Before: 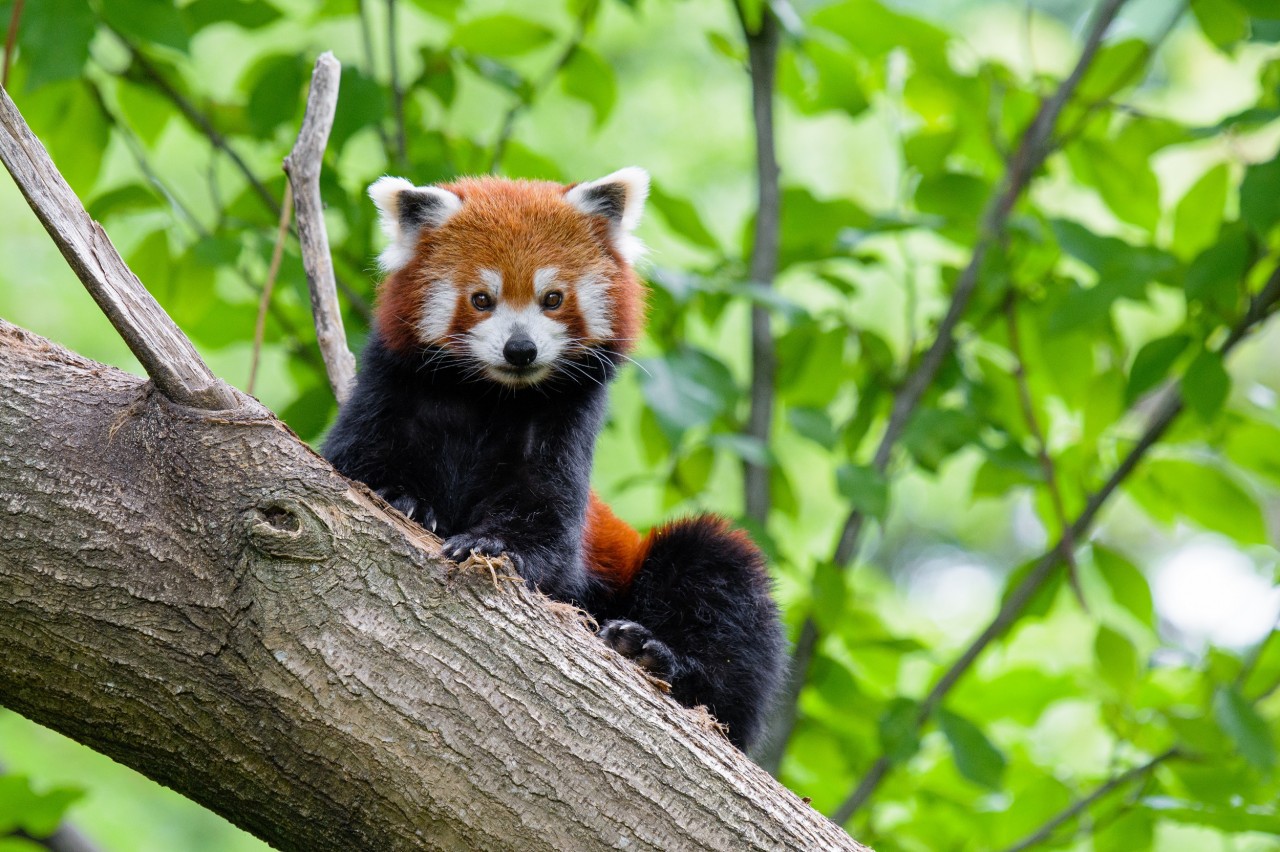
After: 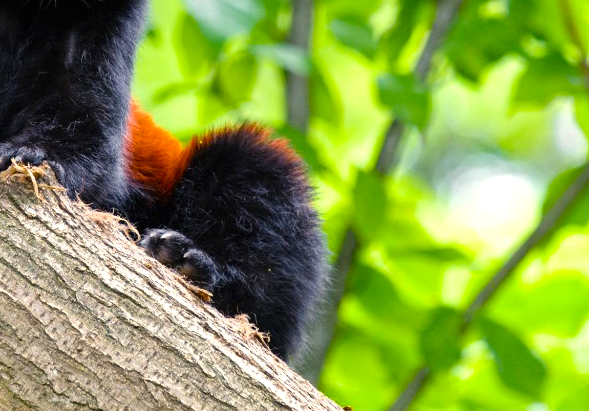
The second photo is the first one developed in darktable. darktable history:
exposure: black level correction 0, exposure 0.5 EV, compensate highlight preservation false
color balance rgb: highlights gain › chroma 3.018%, highlights gain › hue 78.9°, perceptual saturation grading › global saturation 29.988%
crop: left 35.877%, top 45.897%, right 18.089%, bottom 5.82%
